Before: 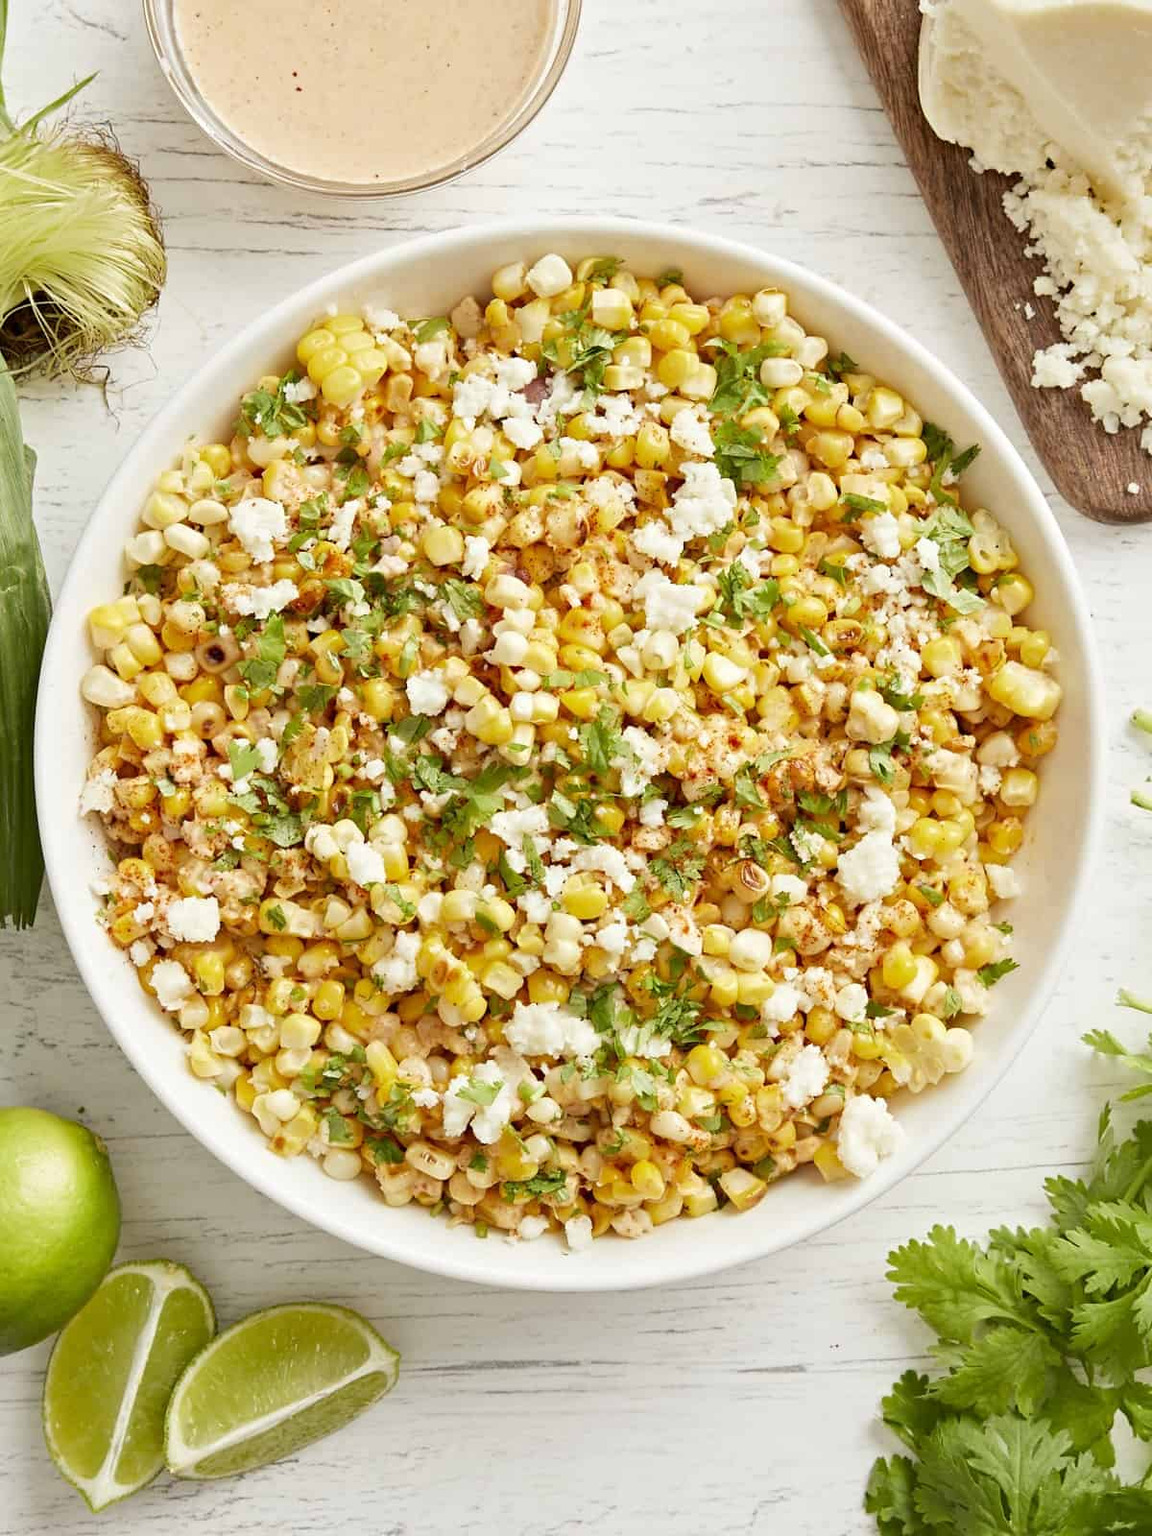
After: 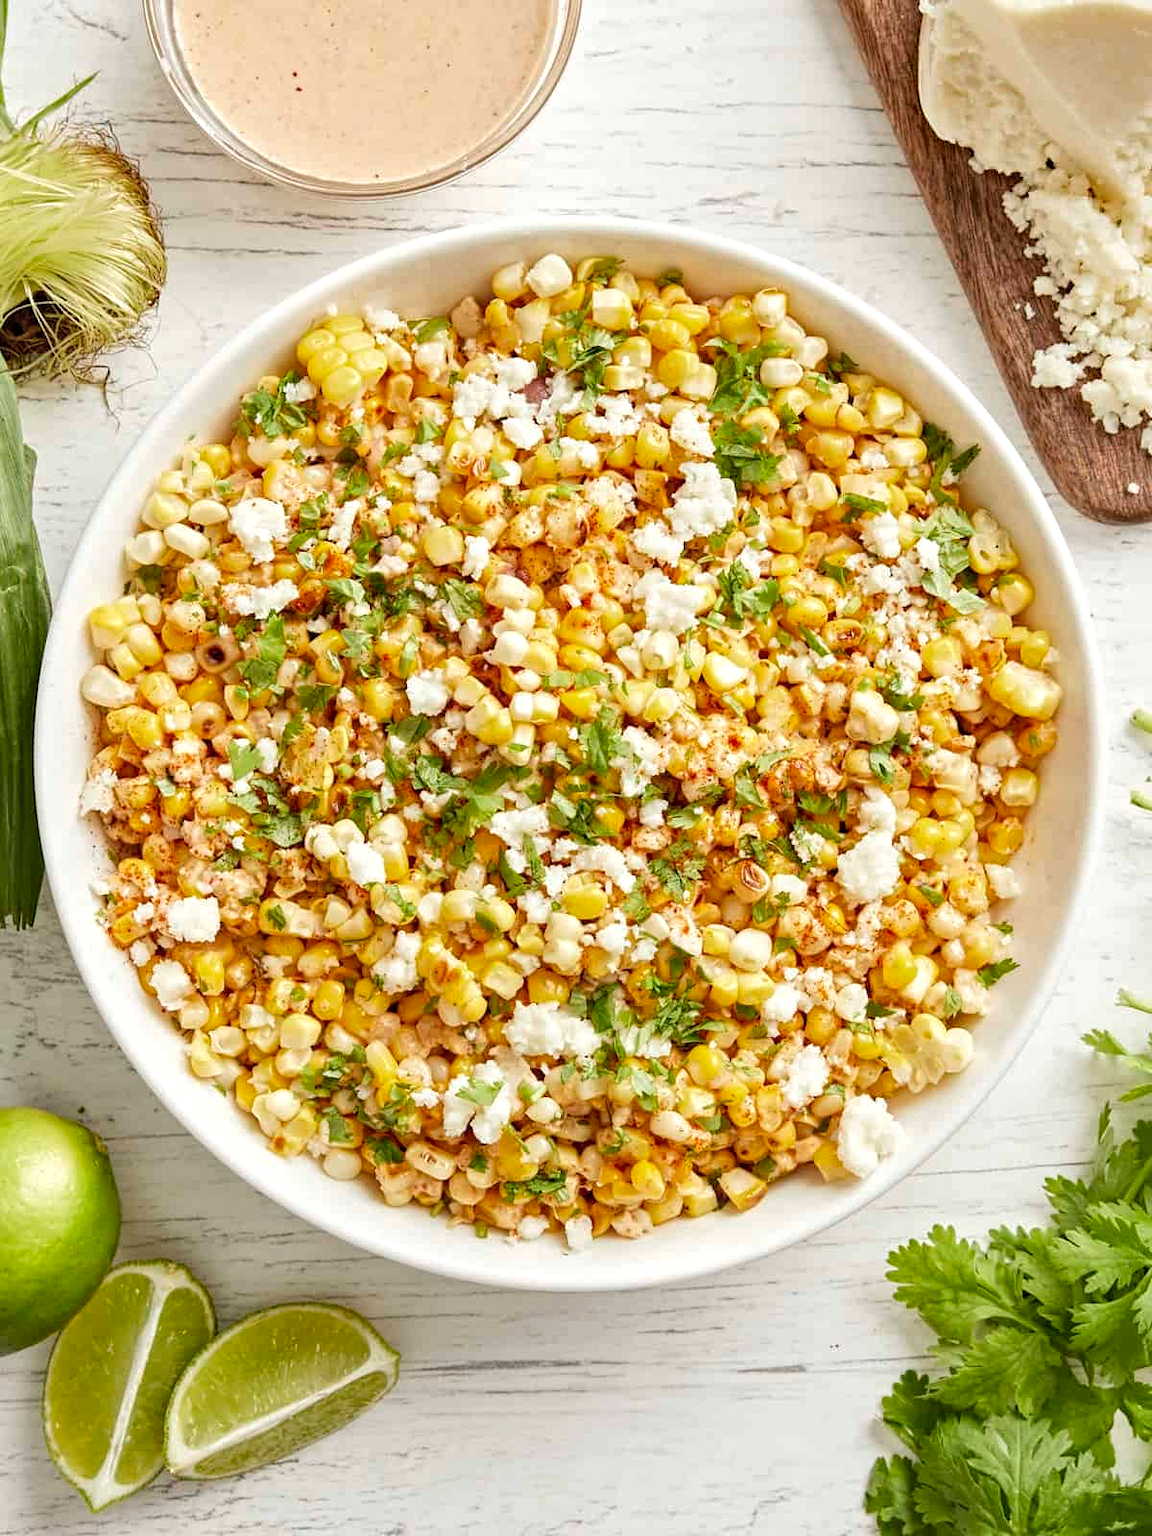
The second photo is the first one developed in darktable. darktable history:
local contrast: highlights 94%, shadows 86%, detail 160%, midtone range 0.2
